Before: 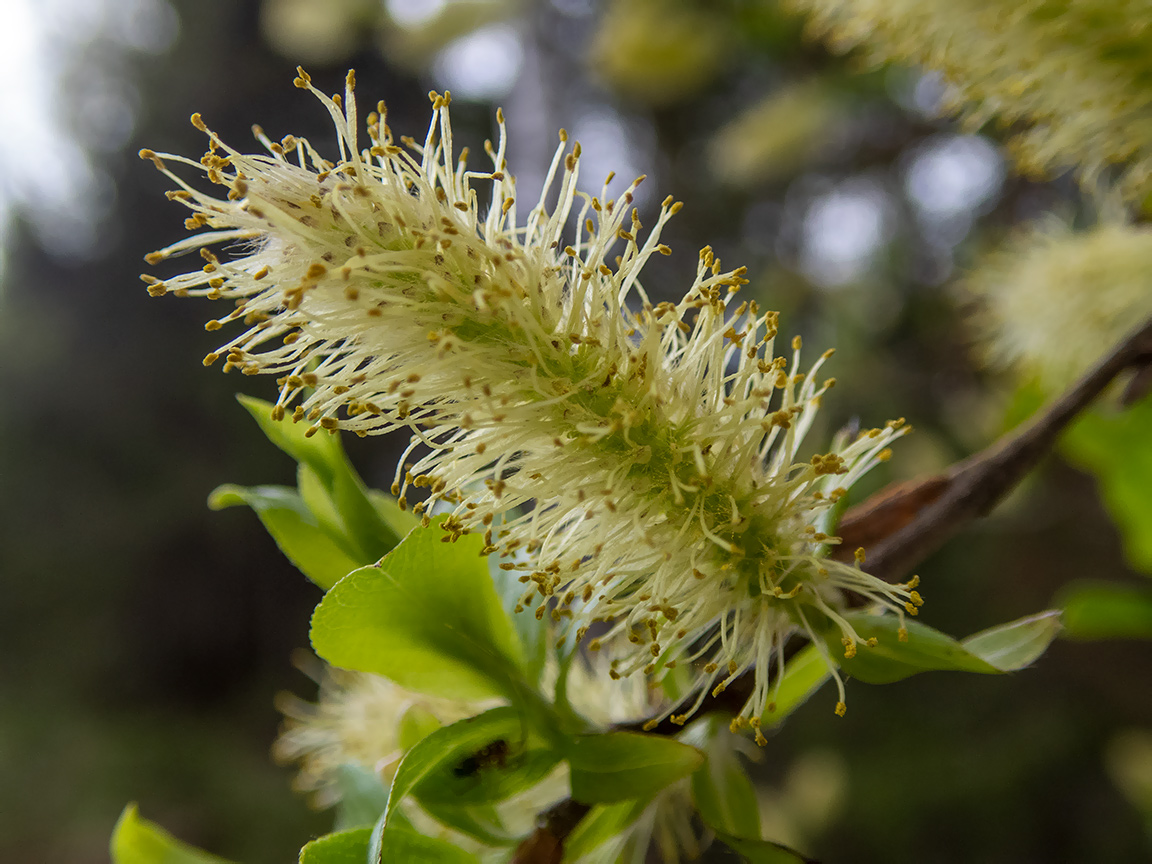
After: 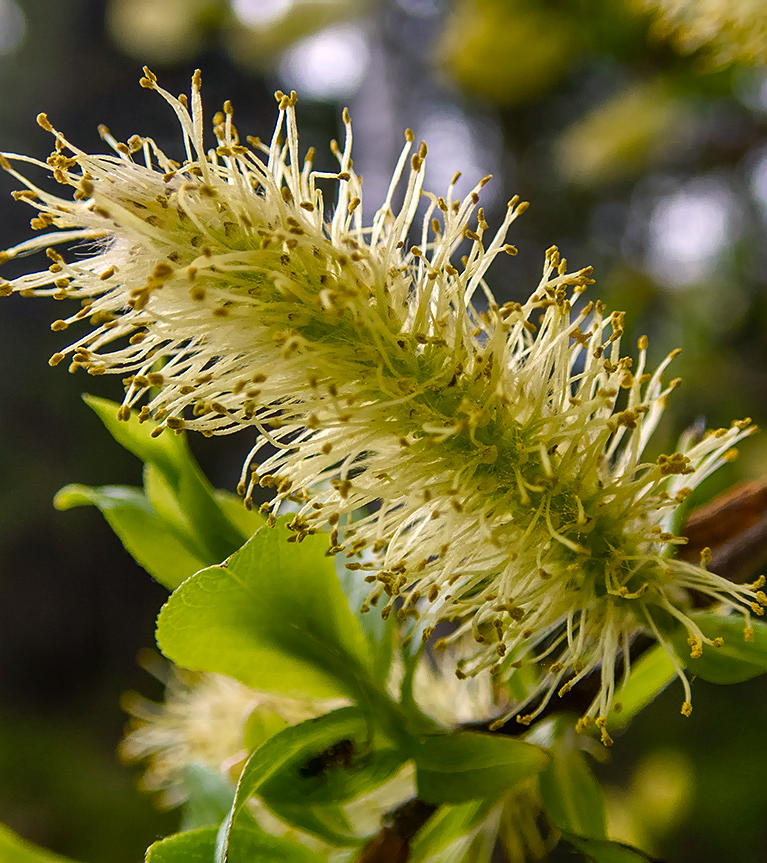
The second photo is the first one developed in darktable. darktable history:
shadows and highlights: soften with gaussian
crop and rotate: left 13.409%, right 19.924%
color balance rgb: shadows lift › chroma 1%, shadows lift › hue 217.2°, power › hue 310.8°, highlights gain › chroma 2%, highlights gain › hue 44.4°, global offset › luminance 0.25%, global offset › hue 171.6°, perceptual saturation grading › global saturation 14.09%, perceptual saturation grading › highlights -30%, perceptual saturation grading › shadows 50.67%, global vibrance 25%, contrast 20%
sharpen: radius 1.272, amount 0.305, threshold 0
